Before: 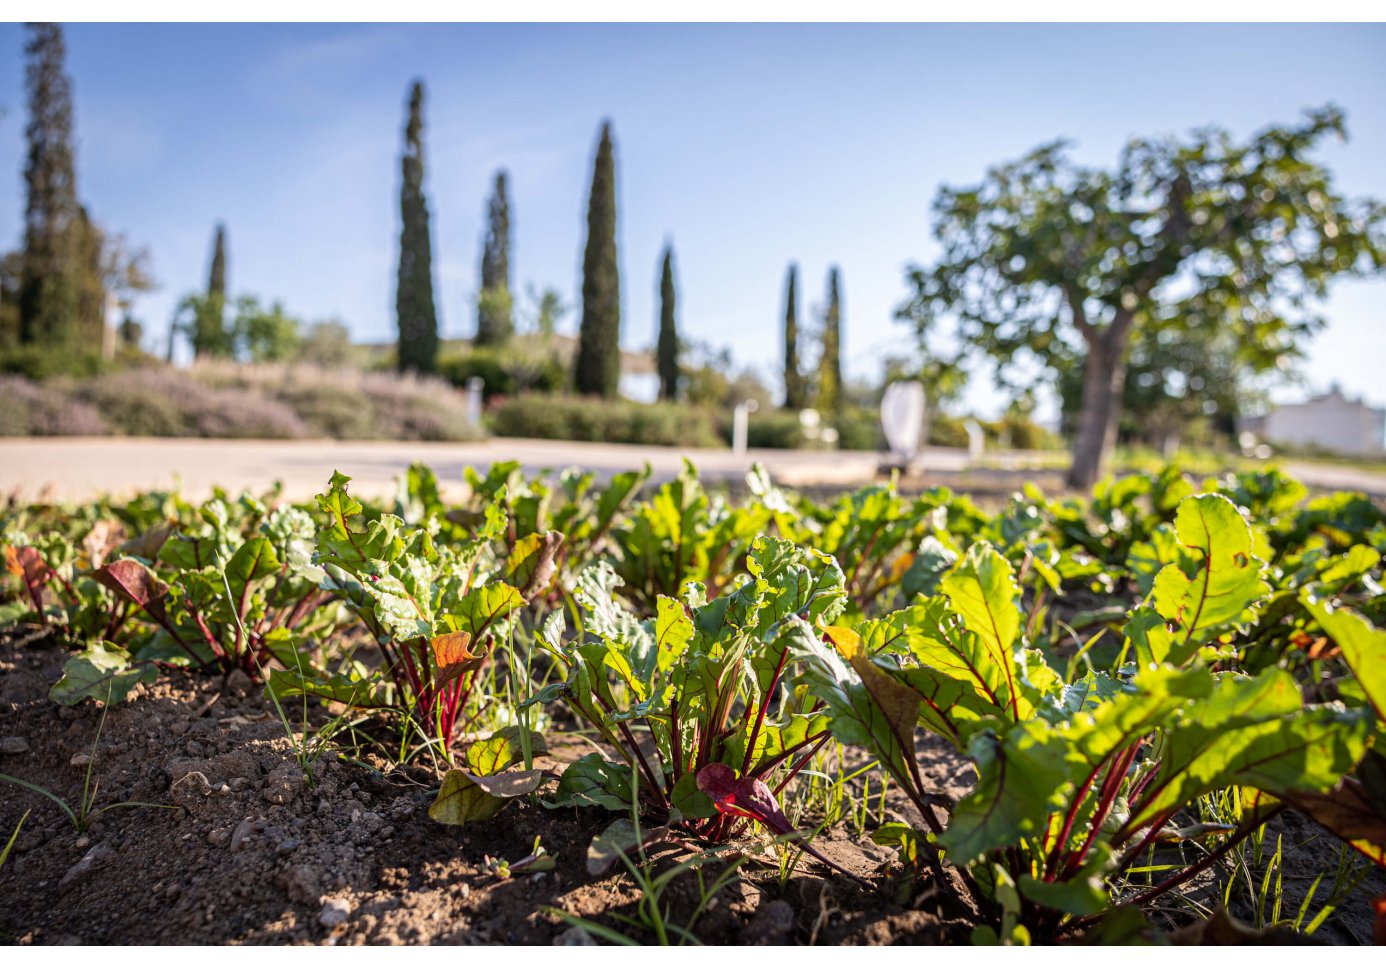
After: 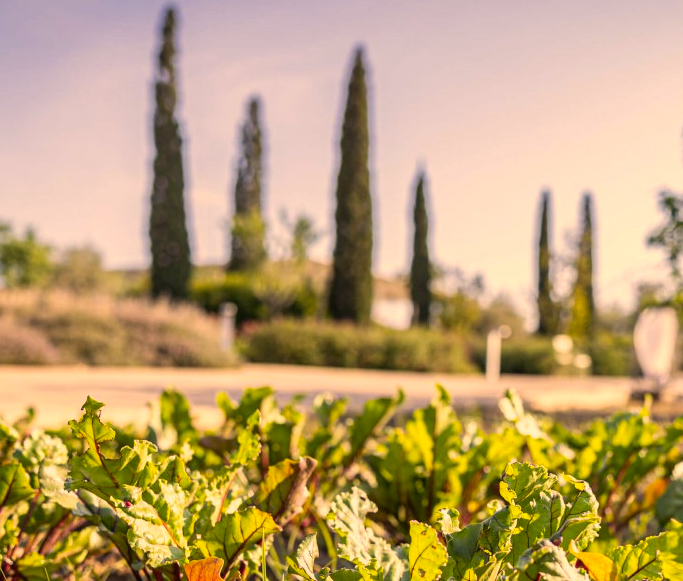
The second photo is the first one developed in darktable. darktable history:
crop: left 17.835%, top 7.675%, right 32.881%, bottom 32.213%
color correction: highlights a* 15, highlights b* 31.55
